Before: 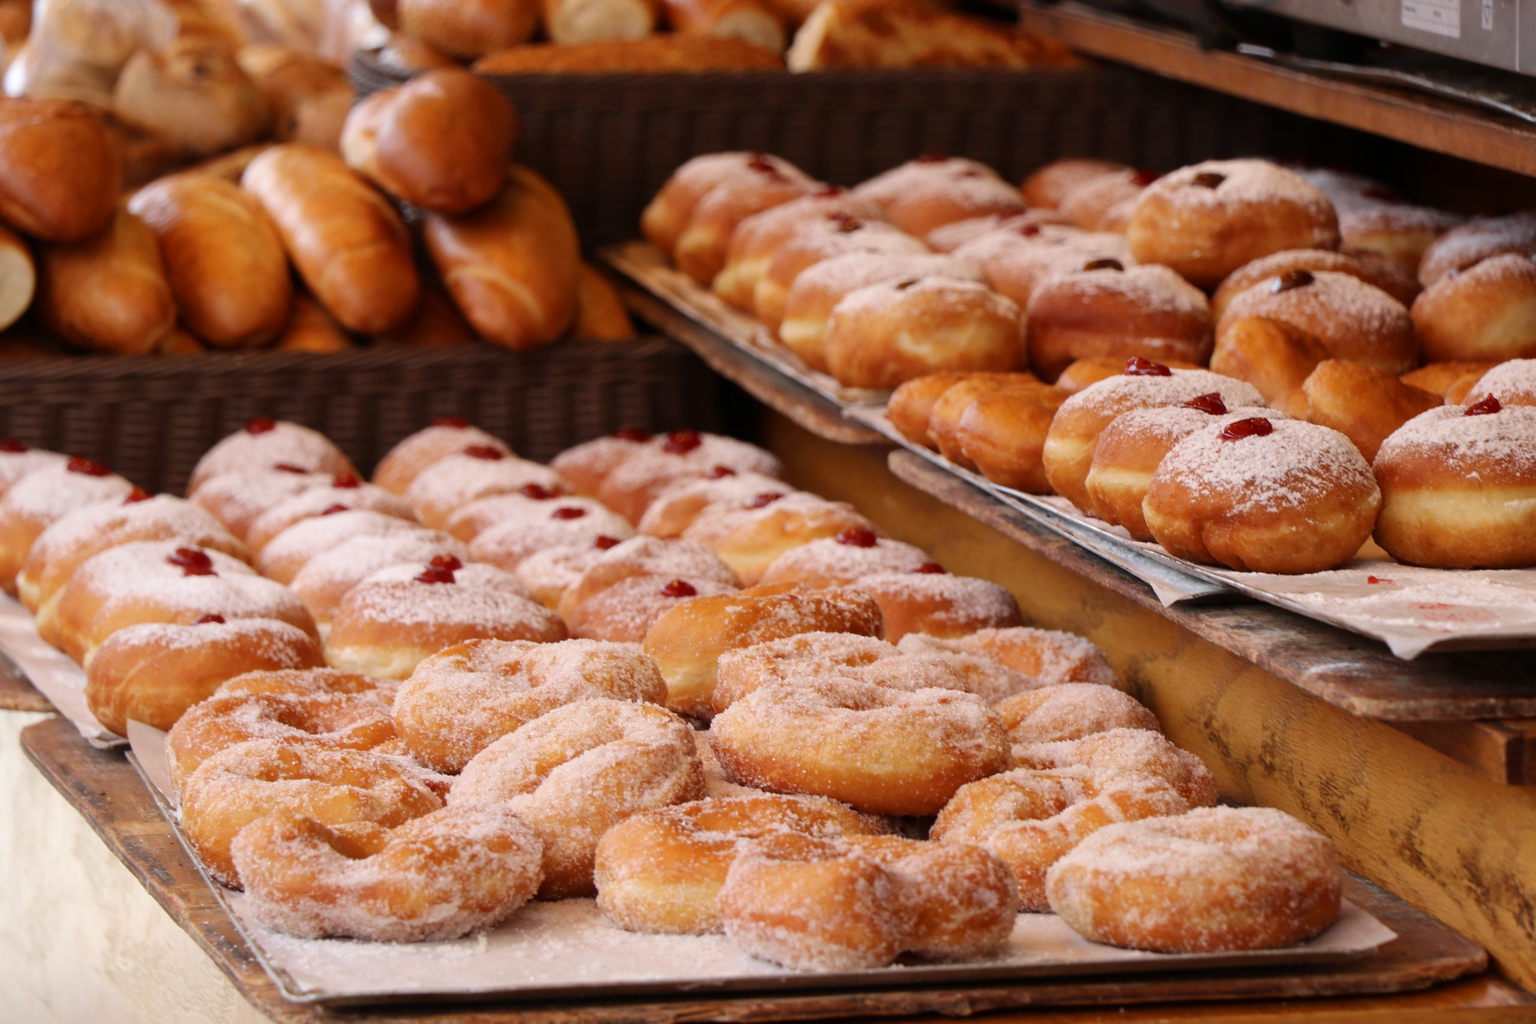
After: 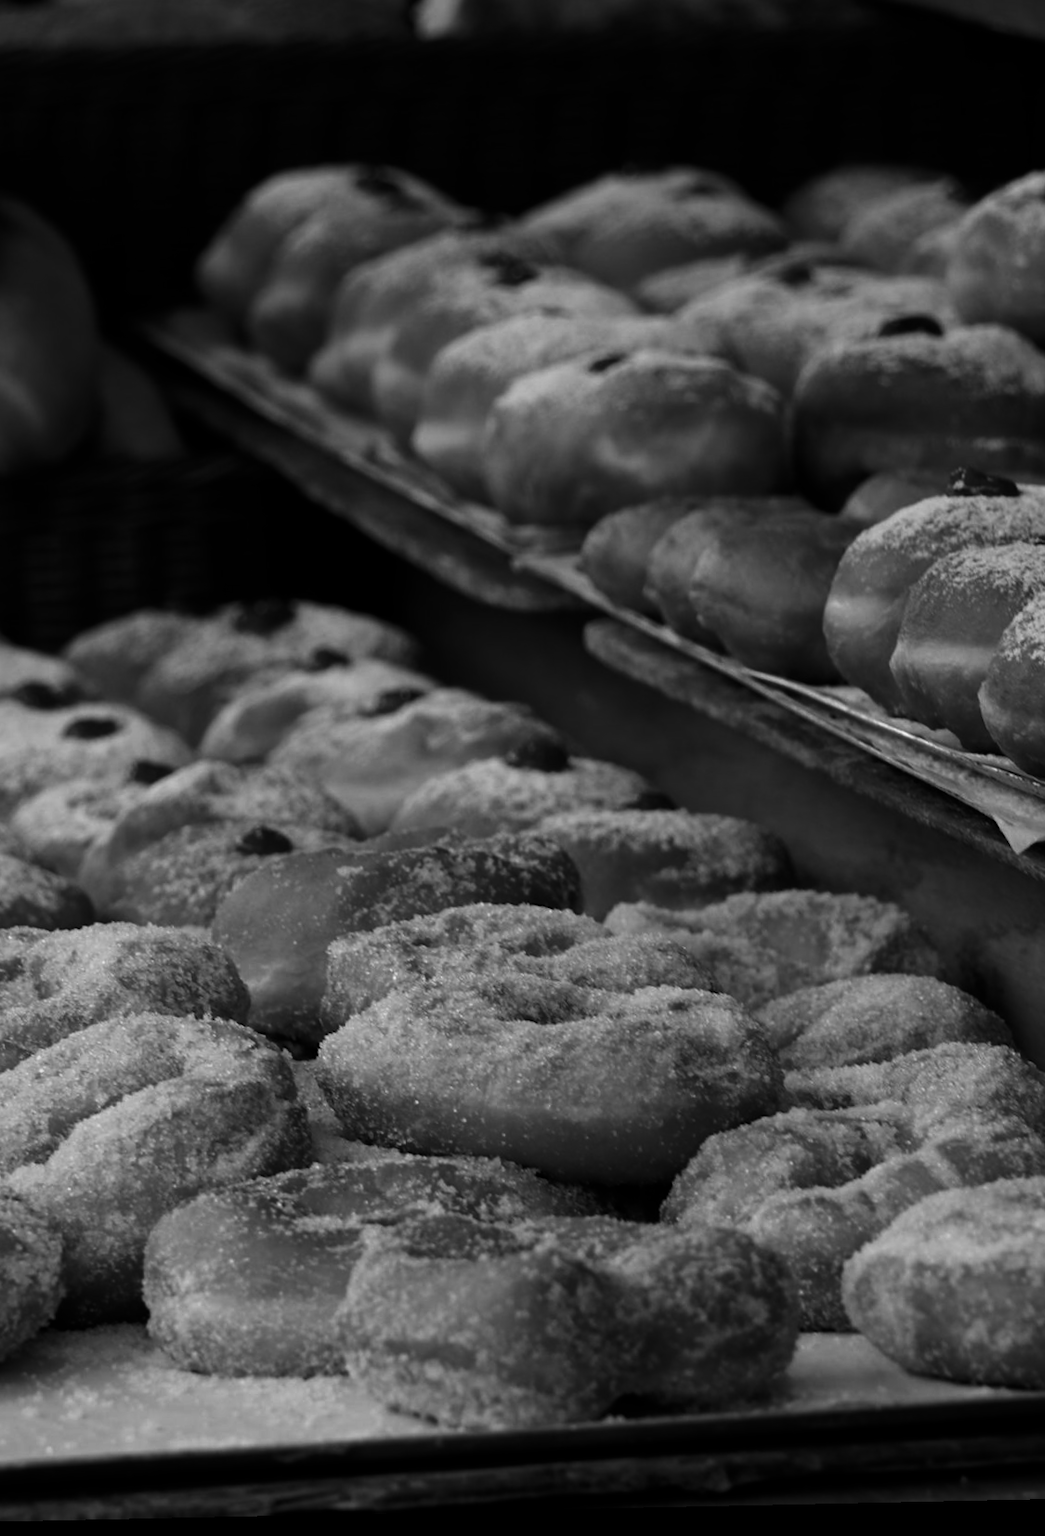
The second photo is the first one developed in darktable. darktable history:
color balance rgb: perceptual saturation grading › global saturation 20%, global vibrance 10%
rotate and perspective: rotation -1.24°, automatic cropping off
crop: left 33.452%, top 6.025%, right 23.155%
contrast brightness saturation: contrast -0.03, brightness -0.59, saturation -1
